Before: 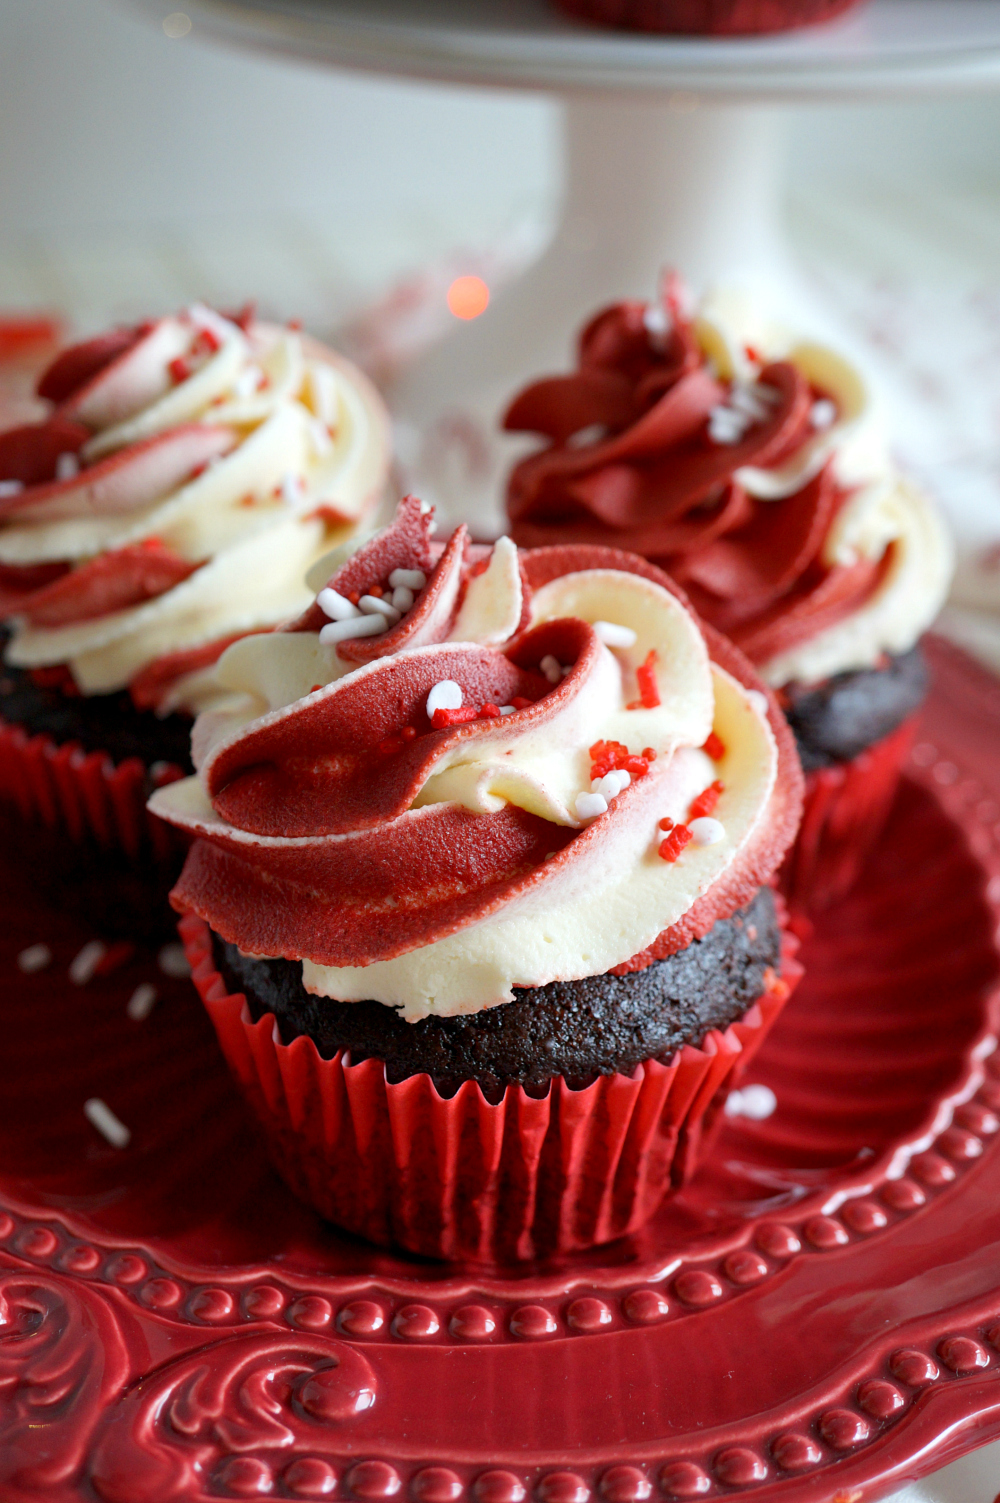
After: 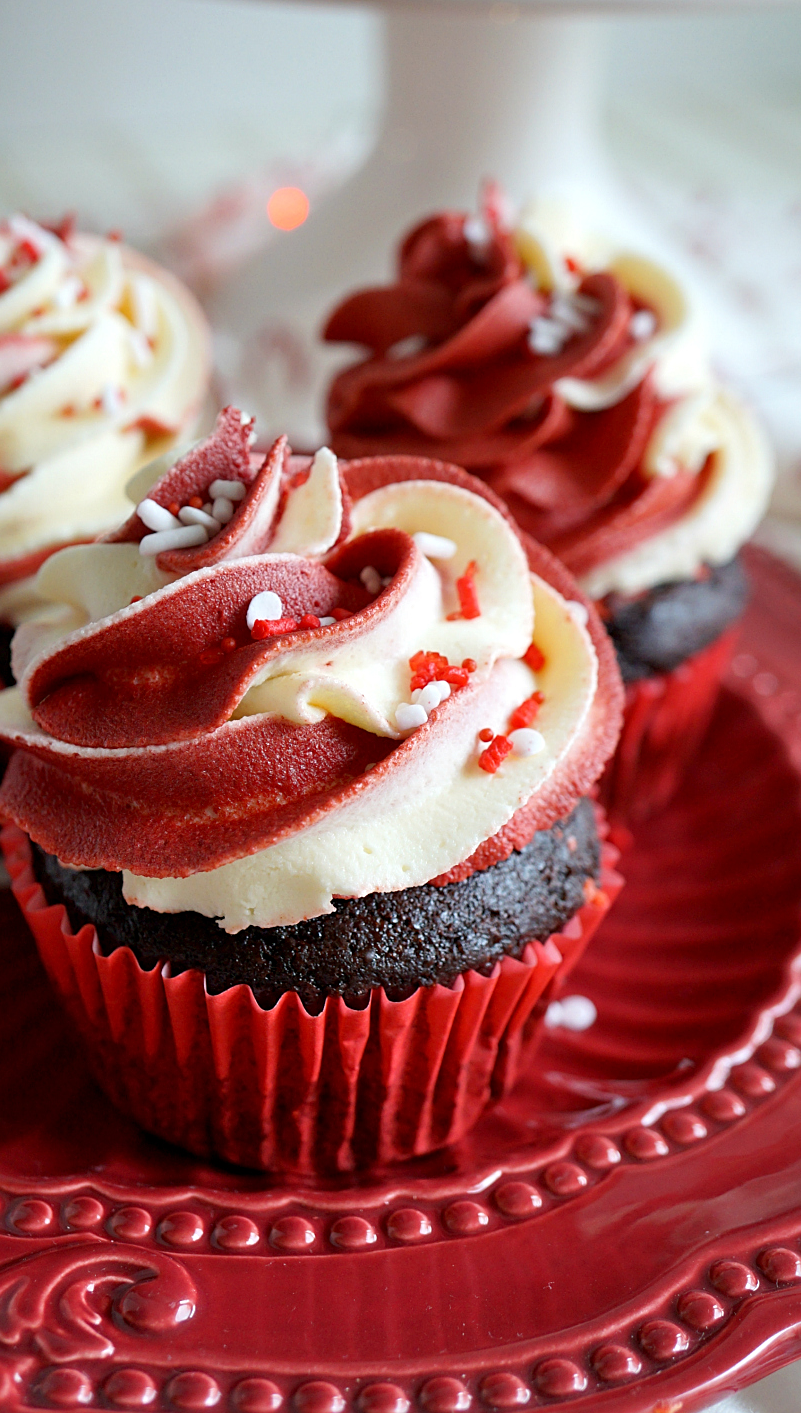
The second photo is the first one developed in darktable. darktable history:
crop and rotate: left 18.023%, top 5.965%, right 1.825%
sharpen: on, module defaults
